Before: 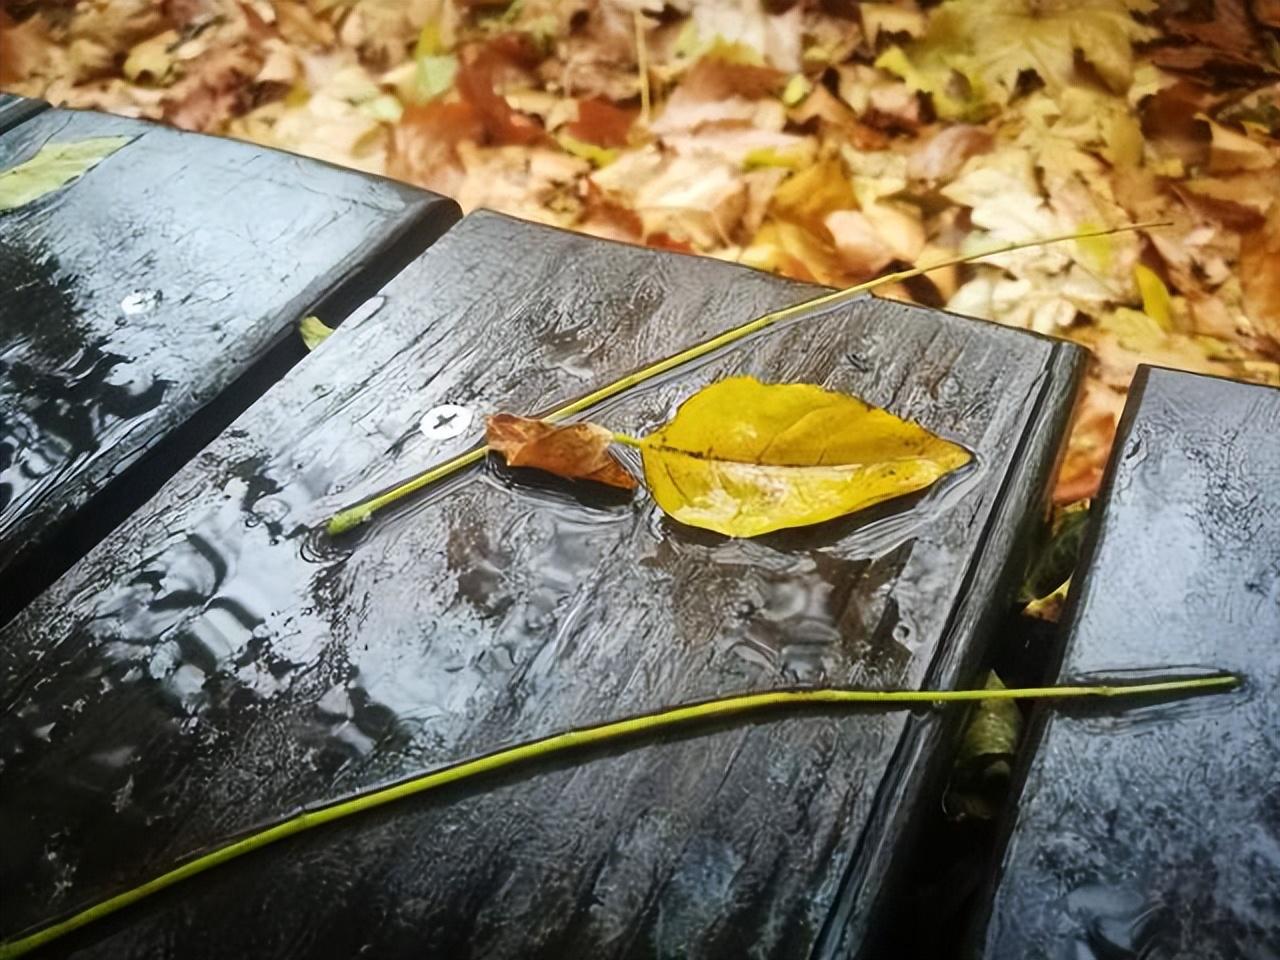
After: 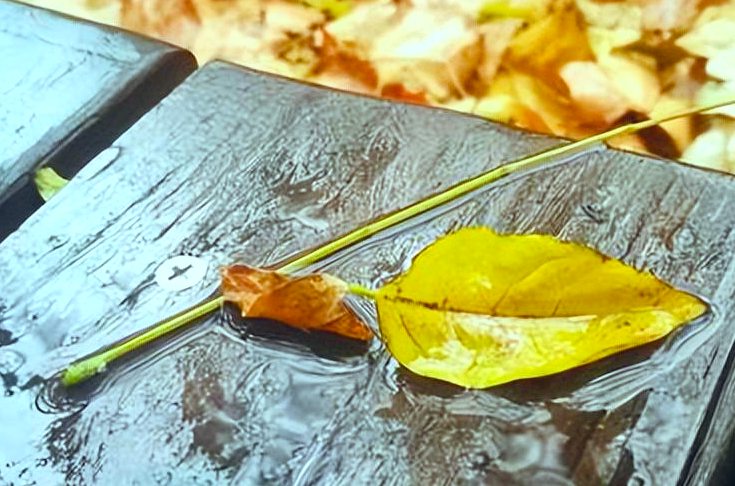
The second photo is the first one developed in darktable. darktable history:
crop: left 20.753%, top 15.525%, right 21.785%, bottom 33.75%
color balance rgb: power › hue 212.79°, highlights gain › luminance 15.389%, highlights gain › chroma 3.878%, highlights gain › hue 210.97°, global offset › chroma 0.058%, global offset › hue 254.3°, perceptual saturation grading › global saturation 20%, perceptual saturation grading › highlights -25.782%, perceptual saturation grading › shadows 24.071%, global vibrance 20%
contrast brightness saturation: contrast 0.033, brightness 0.064, saturation 0.129
contrast equalizer: octaves 7, y [[0.5, 0.5, 0.472, 0.5, 0.5, 0.5], [0.5 ×6], [0.5 ×6], [0 ×6], [0 ×6]]
